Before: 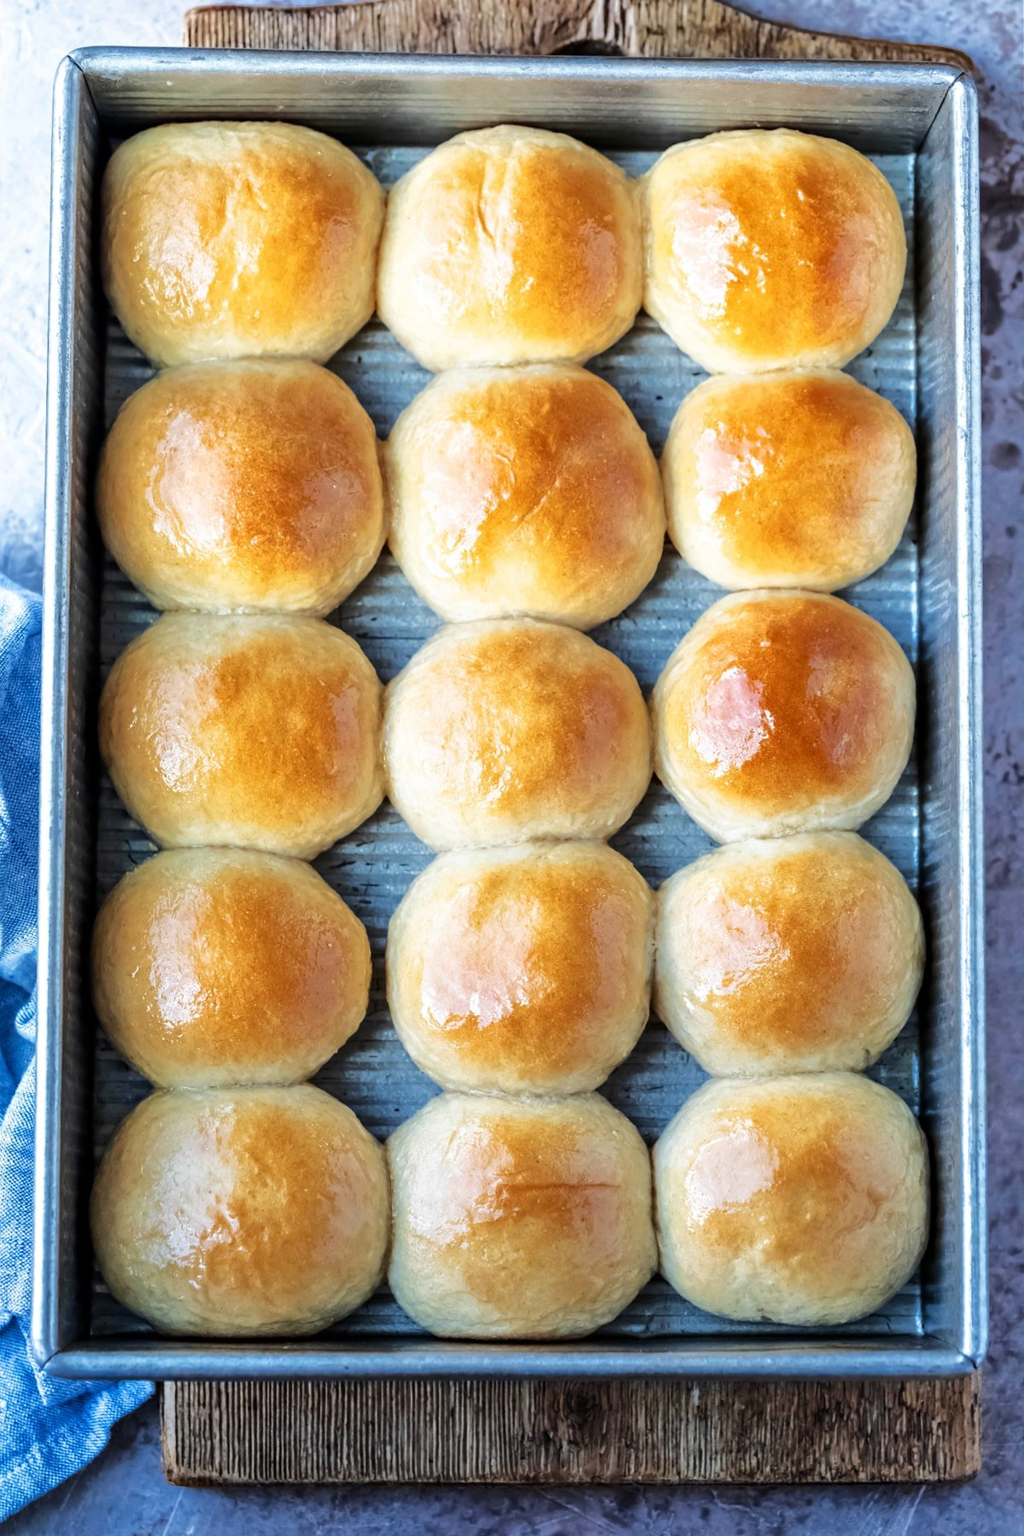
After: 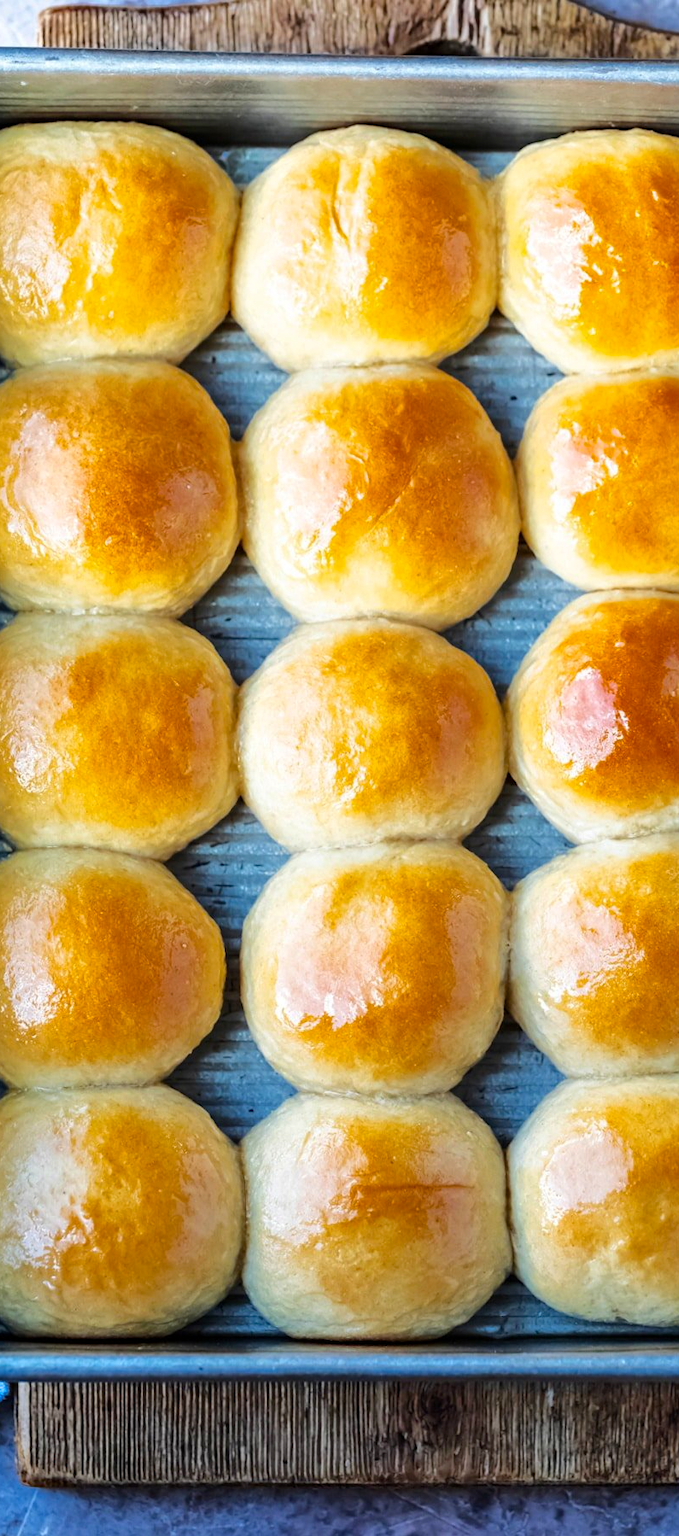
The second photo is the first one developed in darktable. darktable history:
shadows and highlights: shadows 3.47, highlights -18.69, soften with gaussian
color balance rgb: perceptual saturation grading › global saturation 29.662%
crop and rotate: left 14.285%, right 19.363%
